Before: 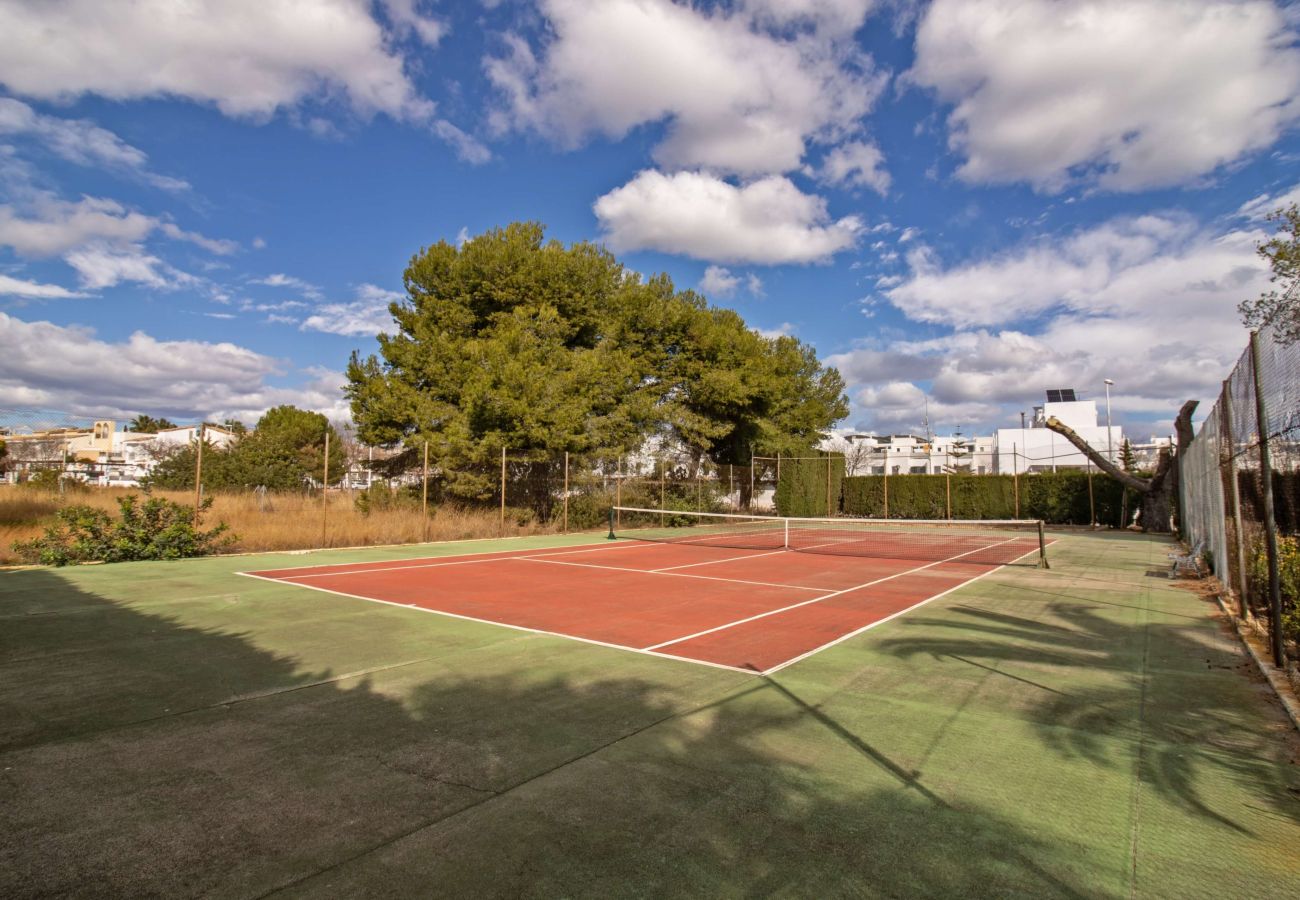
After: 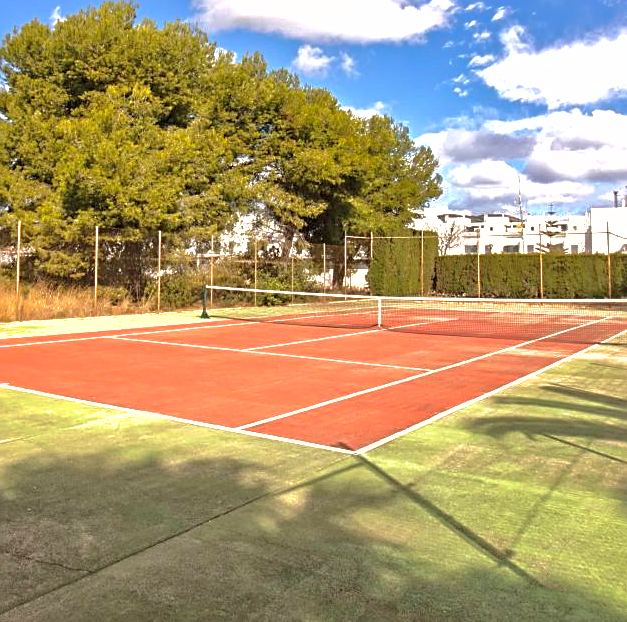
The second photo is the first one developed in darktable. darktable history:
crop: left 31.352%, top 24.567%, right 20.374%, bottom 6.299%
shadows and highlights: shadows 39.89, highlights -59.8
sharpen: amount 0.48
exposure: black level correction 0, exposure 1.2 EV, compensate exposure bias true, compensate highlight preservation false
